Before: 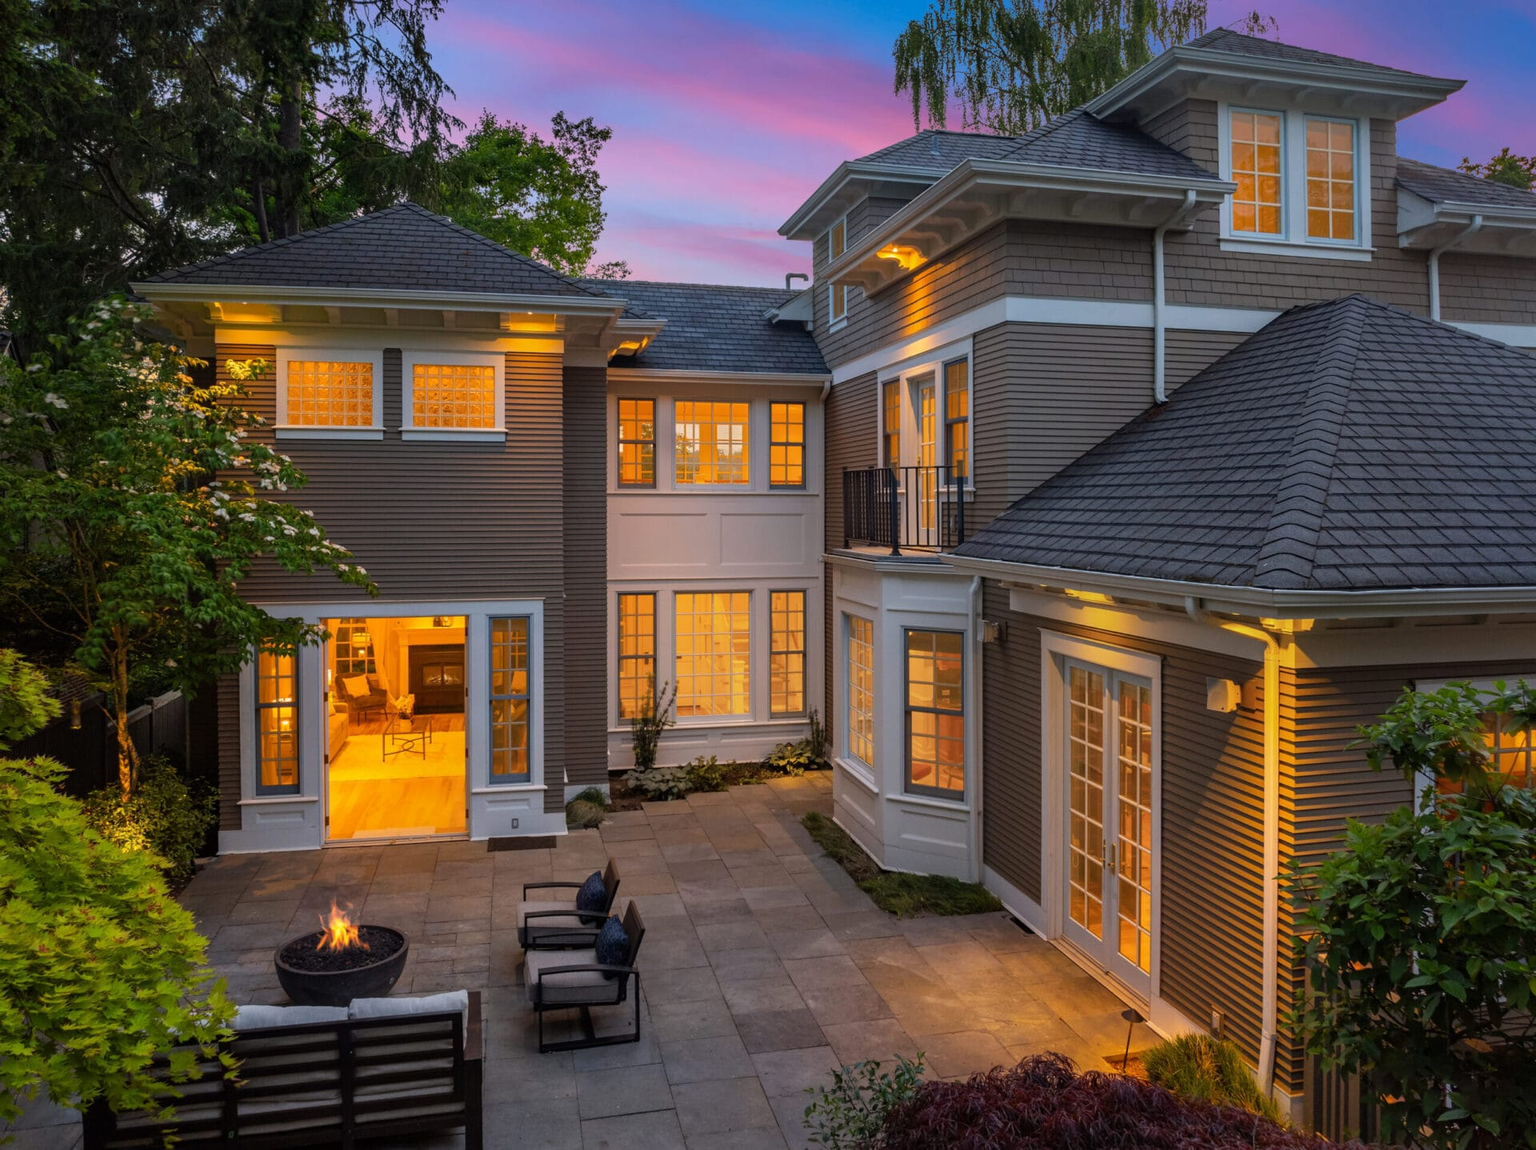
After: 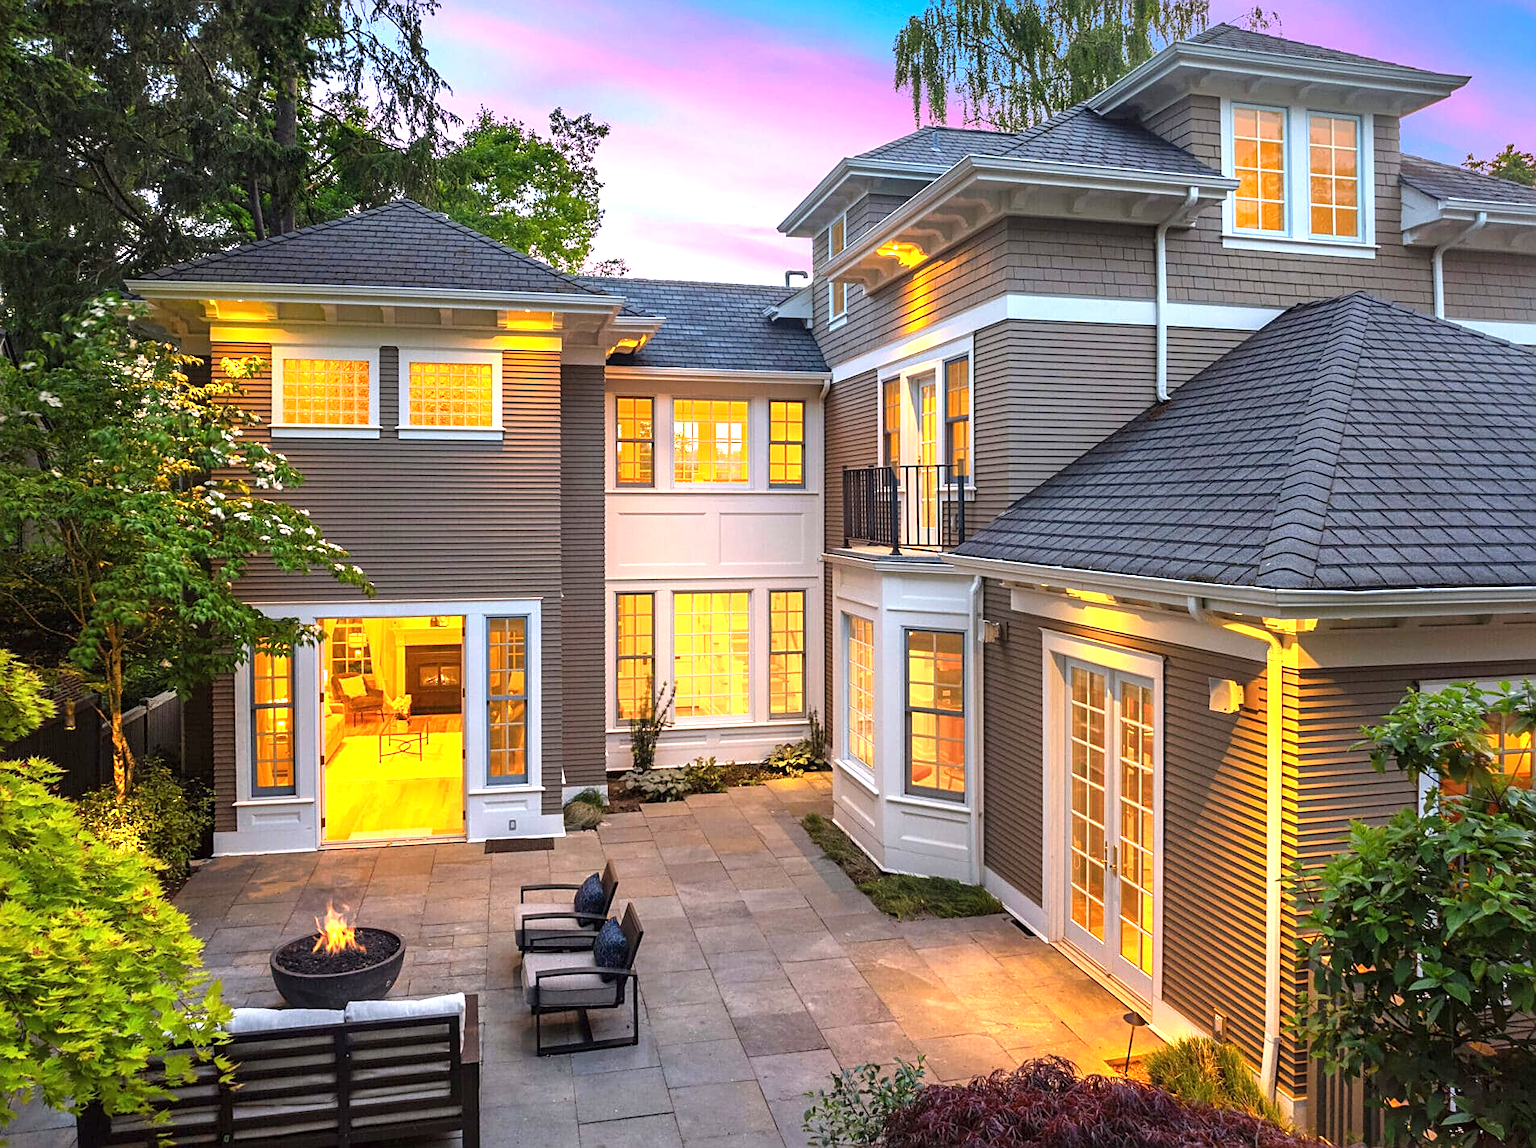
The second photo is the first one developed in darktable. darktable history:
crop: left 0.434%, top 0.485%, right 0.244%, bottom 0.386%
exposure: black level correction 0, exposure 1.45 EV, compensate exposure bias true, compensate highlight preservation false
sharpen: on, module defaults
